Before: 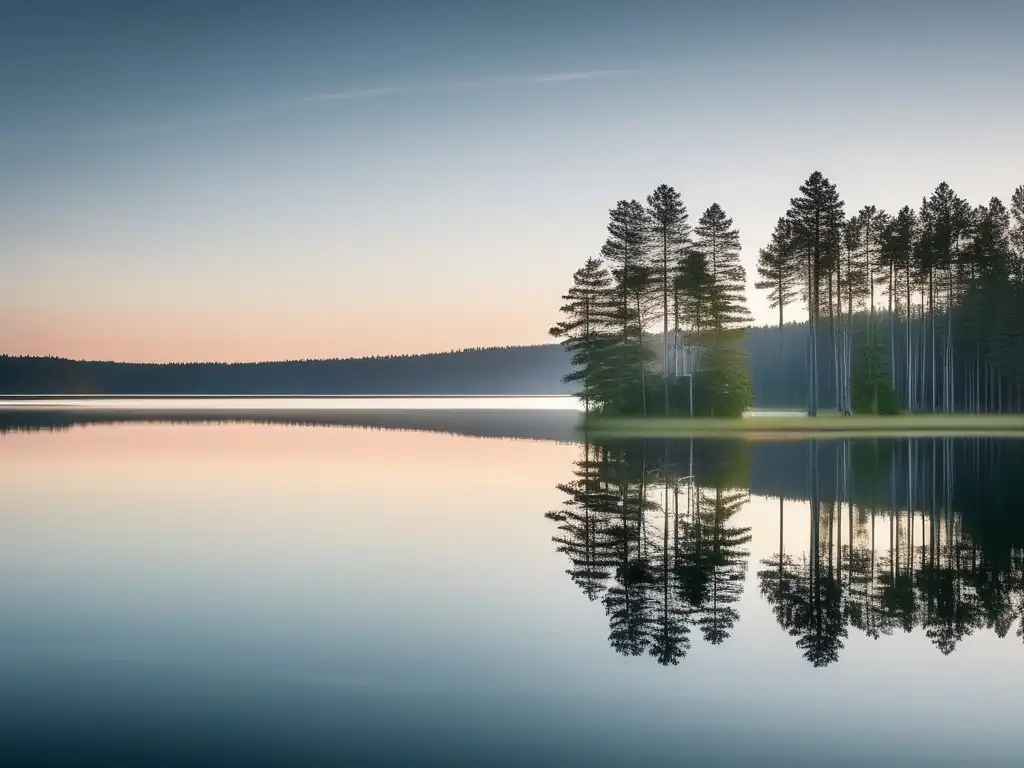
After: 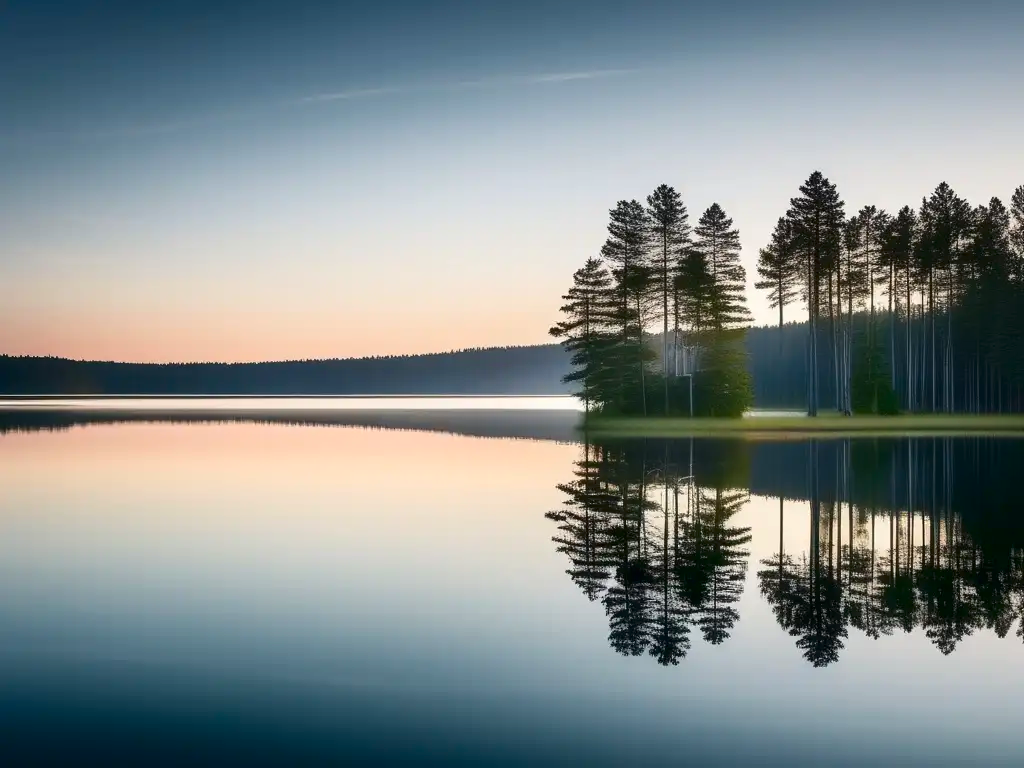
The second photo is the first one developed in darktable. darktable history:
contrast brightness saturation: contrast 0.117, brightness -0.118, saturation 0.203
shadows and highlights: shadows -39.88, highlights 63.5, soften with gaussian
